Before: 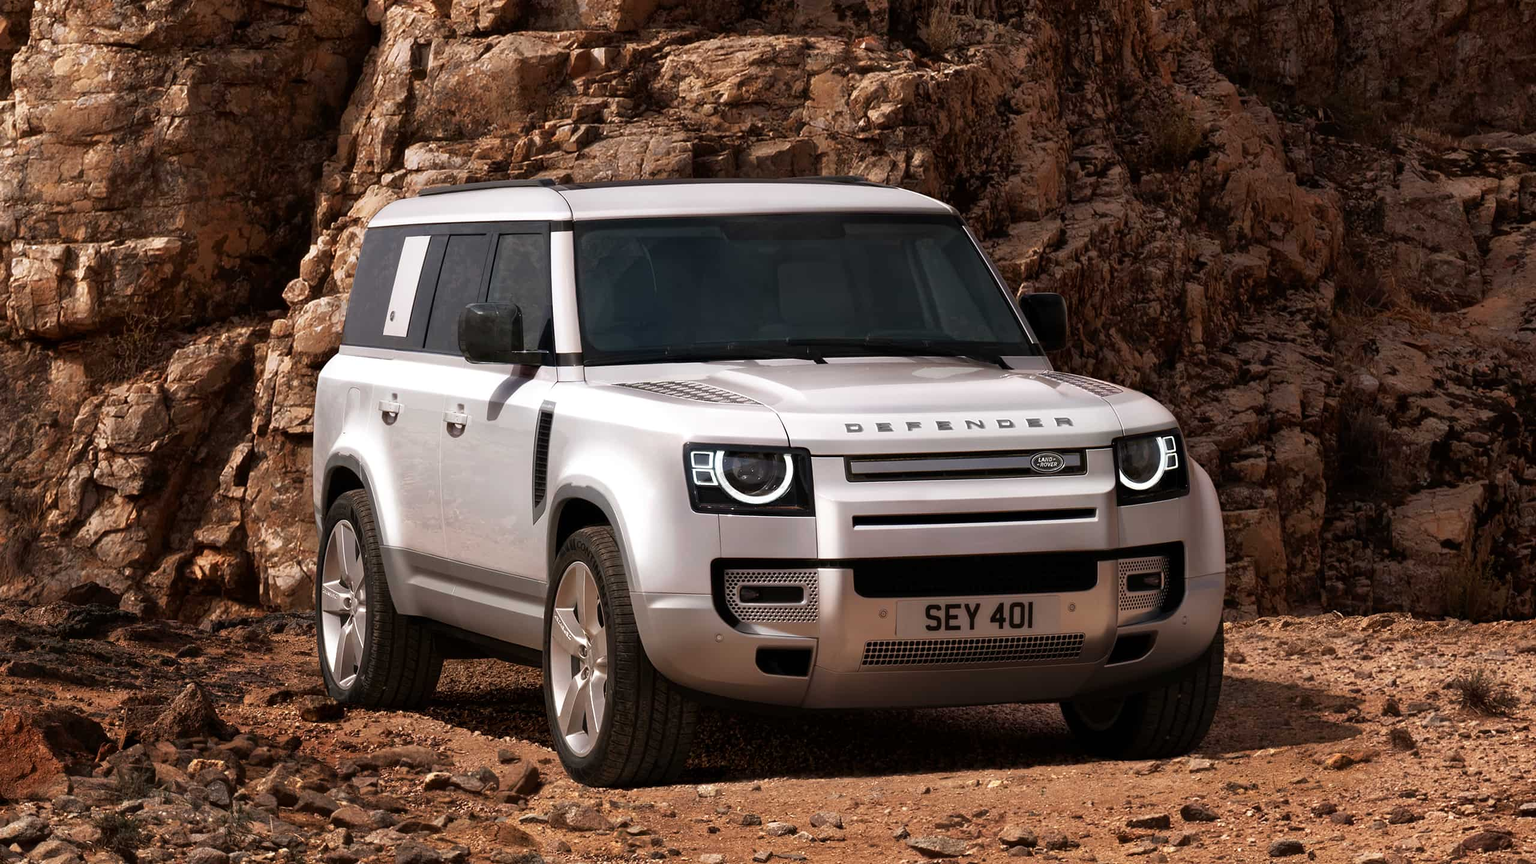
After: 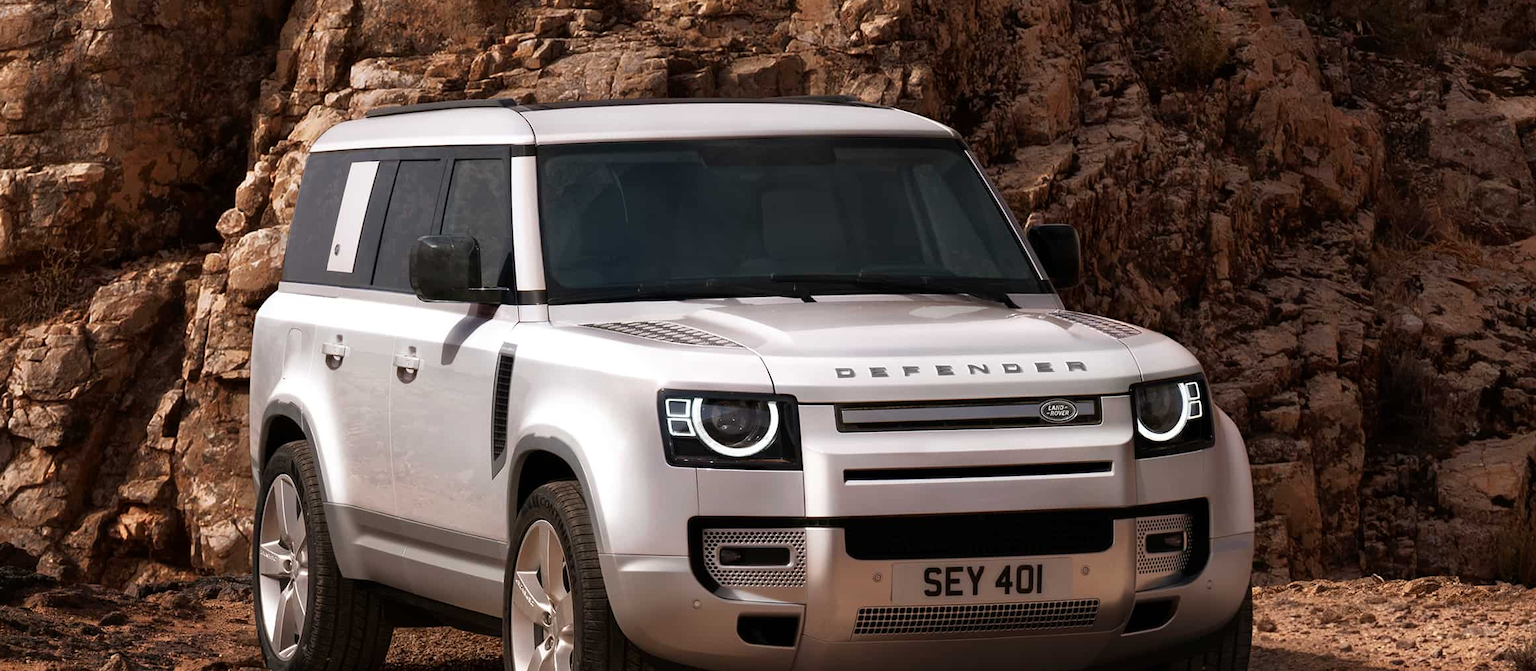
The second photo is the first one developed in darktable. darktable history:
contrast equalizer: octaves 7, y [[0.5 ×6], [0.5 ×6], [0.5, 0.5, 0.501, 0.545, 0.707, 0.863], [0 ×6], [0 ×6]]
crop: left 5.644%, top 10.352%, right 3.511%, bottom 19.039%
shadows and highlights: shadows 4.36, highlights -16.41, soften with gaussian
